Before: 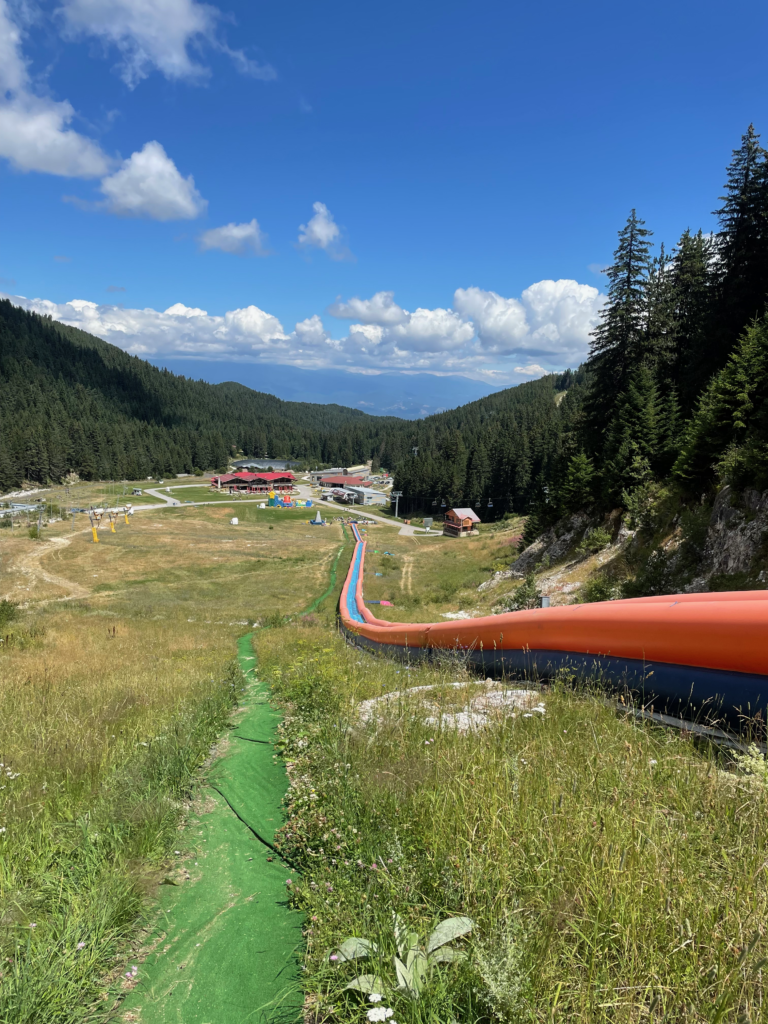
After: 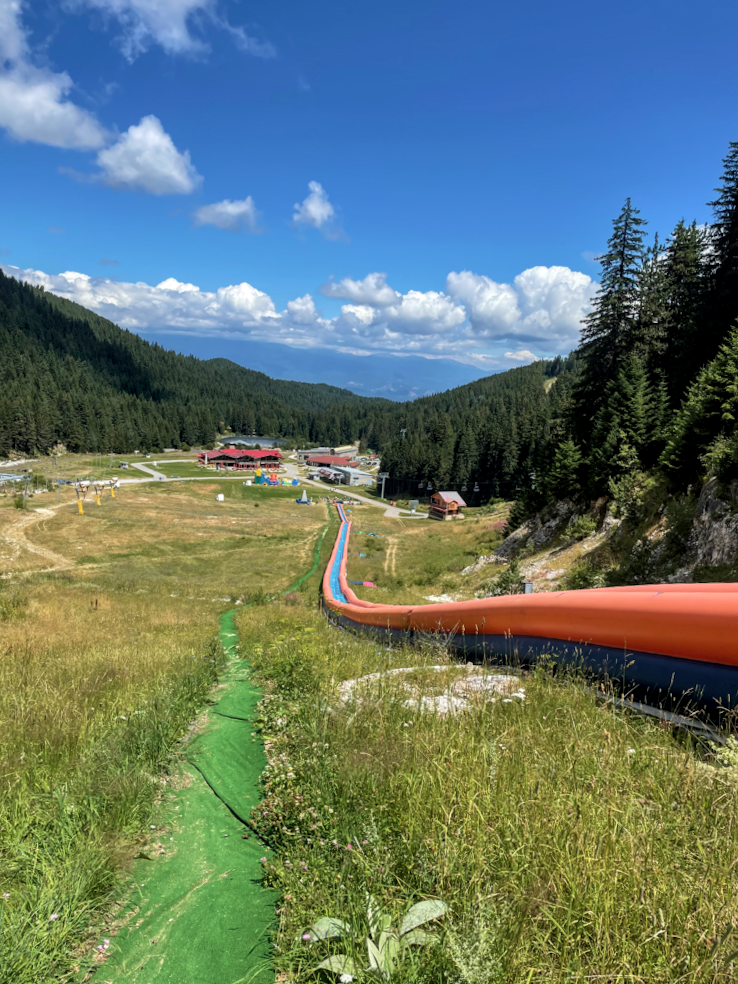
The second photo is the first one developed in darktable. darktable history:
crop and rotate: angle -1.76°
local contrast: on, module defaults
velvia: on, module defaults
shadows and highlights: shadows 39.64, highlights -53.8, low approximation 0.01, soften with gaussian
